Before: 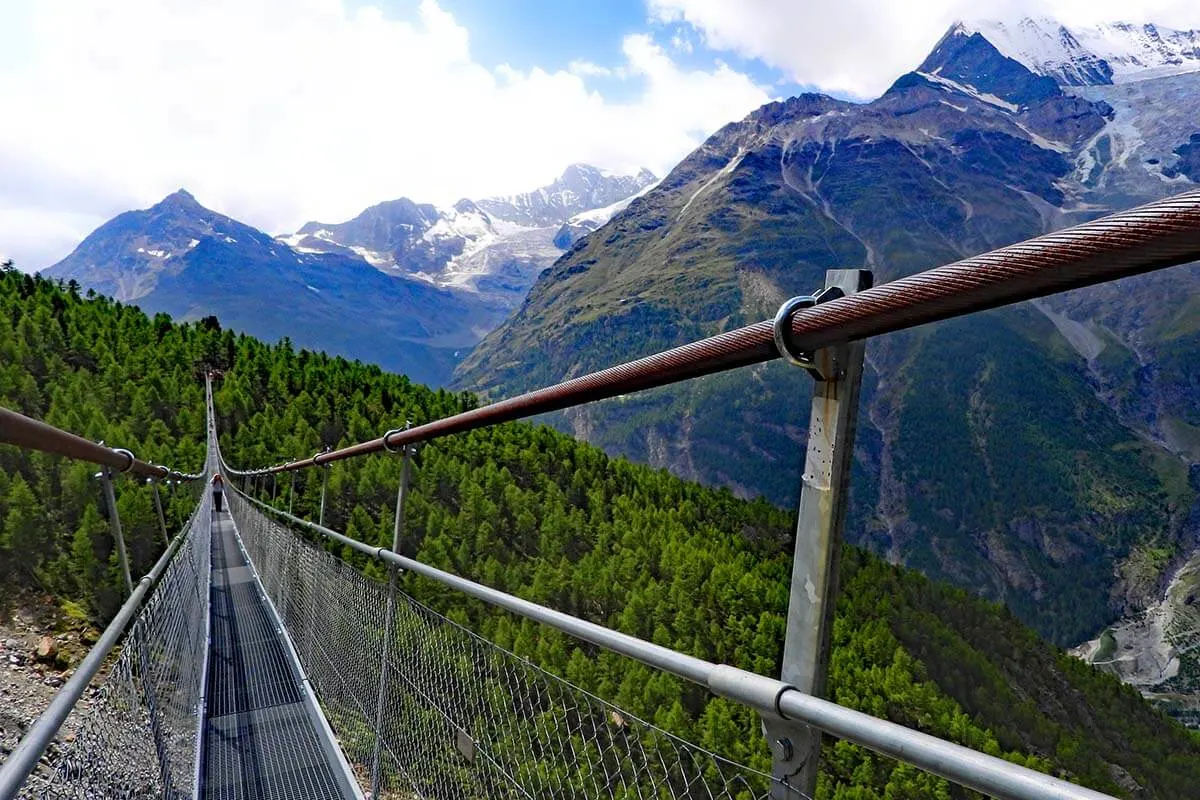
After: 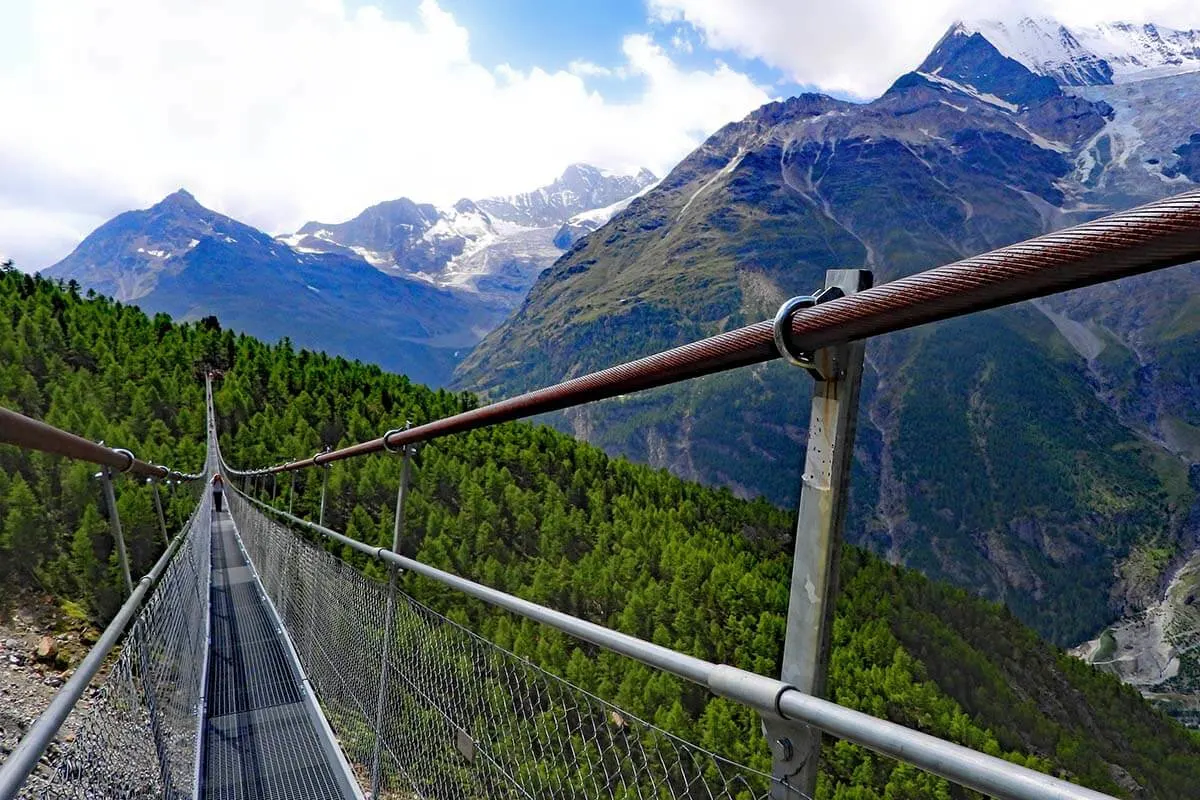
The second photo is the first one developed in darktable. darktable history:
shadows and highlights: shadows 25.19, highlights -26.41
